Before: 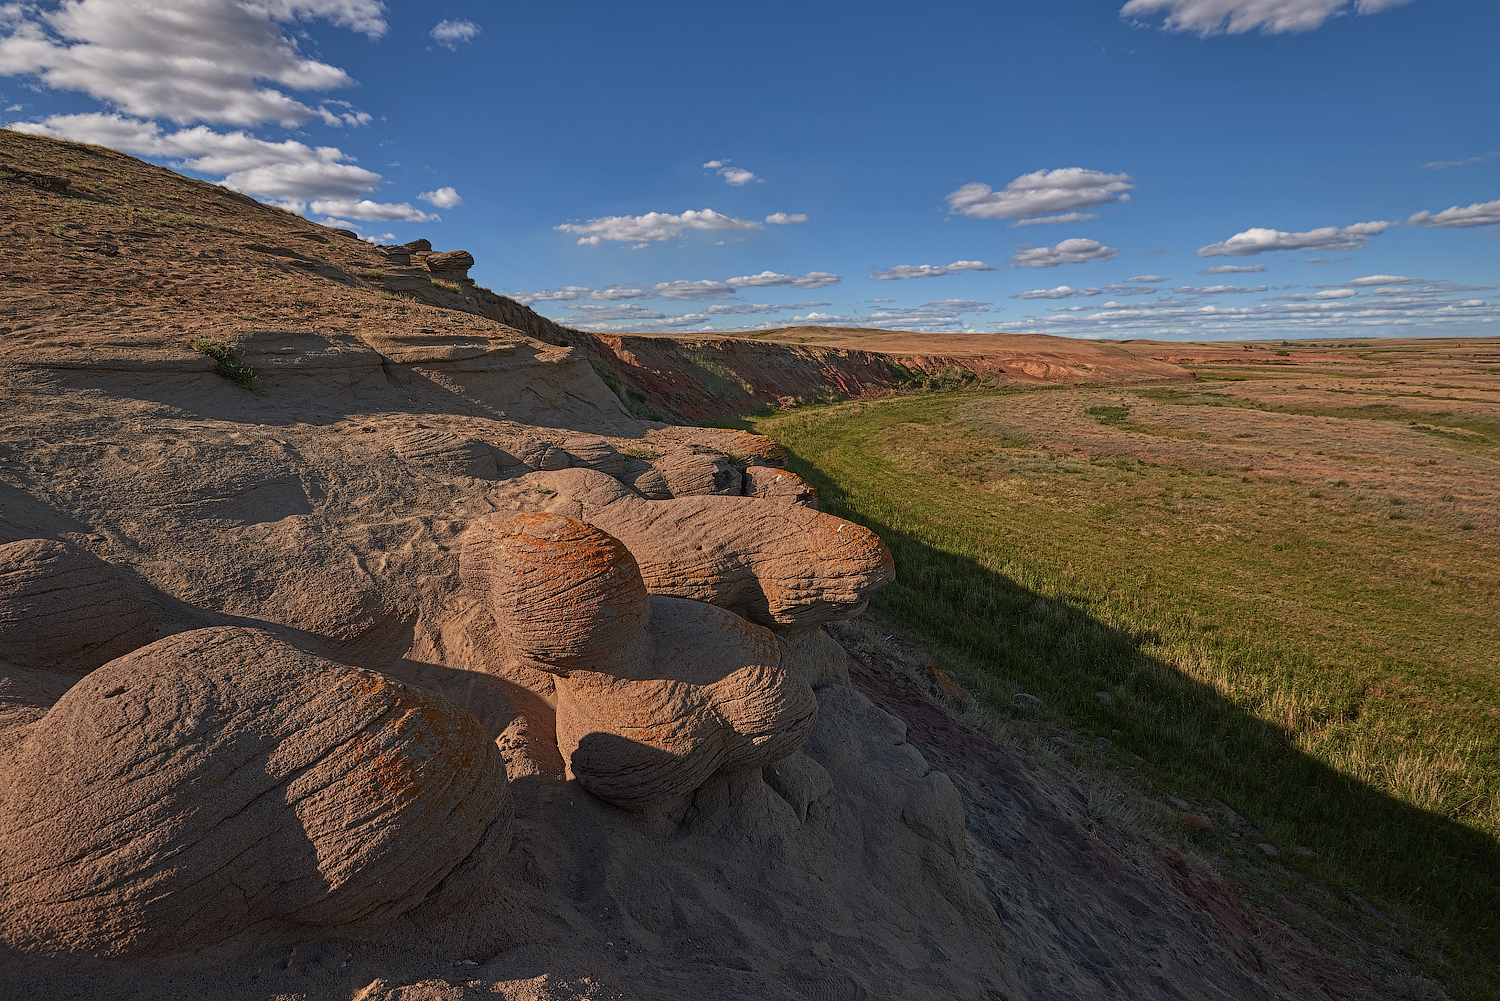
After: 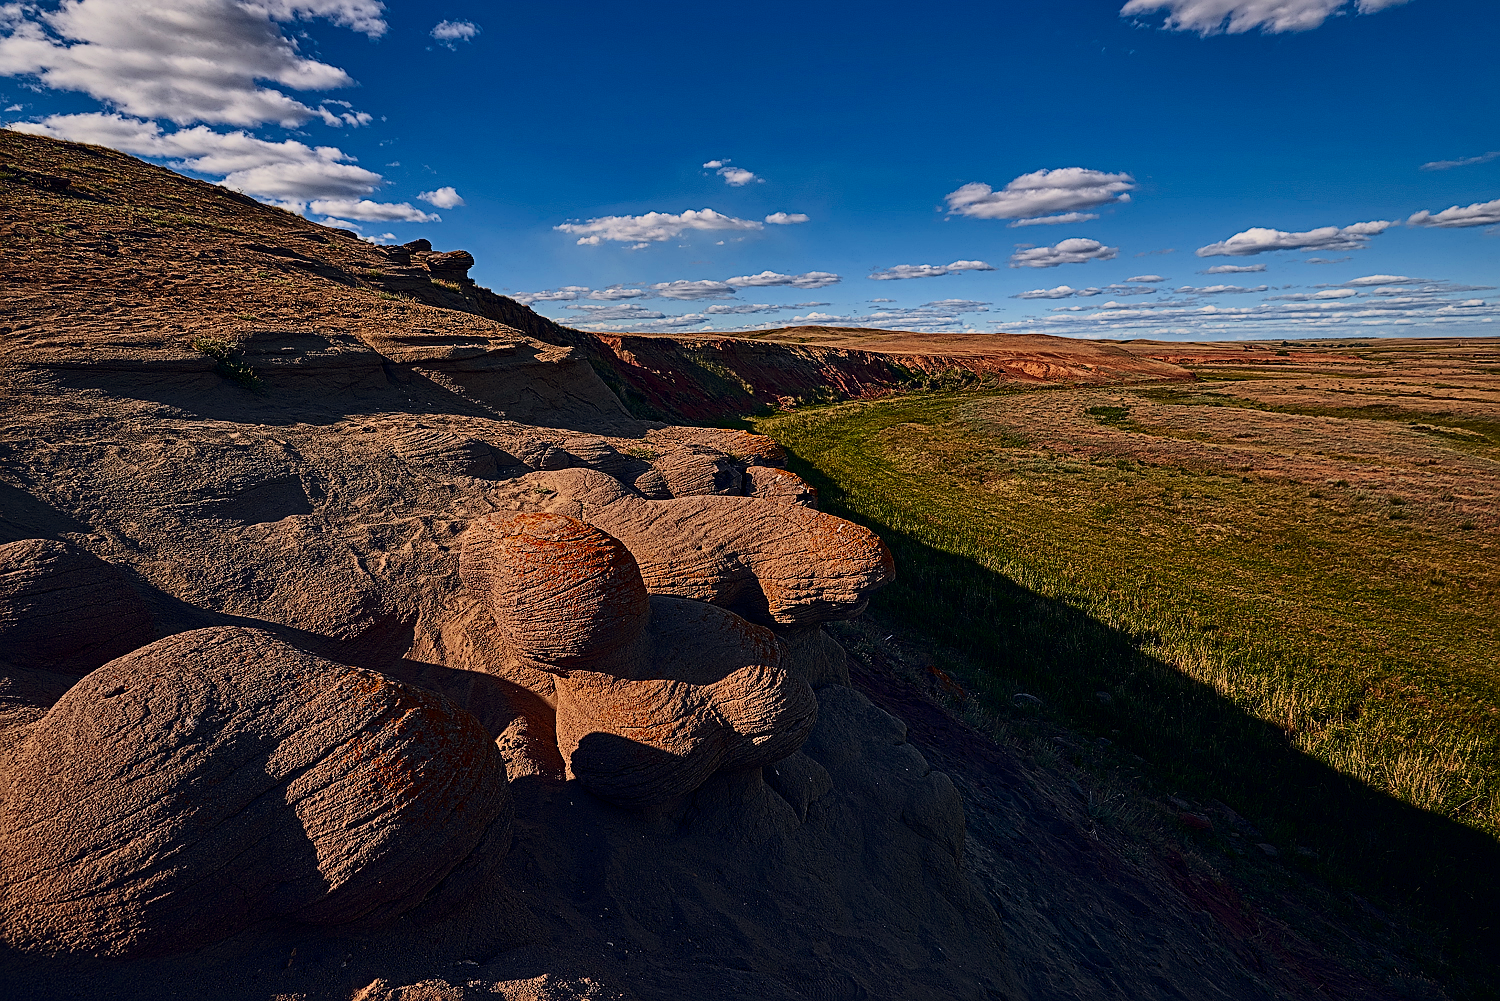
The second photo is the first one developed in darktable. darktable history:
filmic rgb: black relative exposure -7.15 EV, white relative exposure 5.36 EV, hardness 3.02, color science v6 (2022)
sharpen: on, module defaults
color balance rgb: shadows lift › hue 87.51°, highlights gain › chroma 0.68%, highlights gain › hue 55.1°, global offset › chroma 0.13%, global offset › hue 253.66°, linear chroma grading › global chroma 0.5%, perceptual saturation grading › global saturation 16.38%
contrast brightness saturation: contrast 0.32, brightness -0.08, saturation 0.17
